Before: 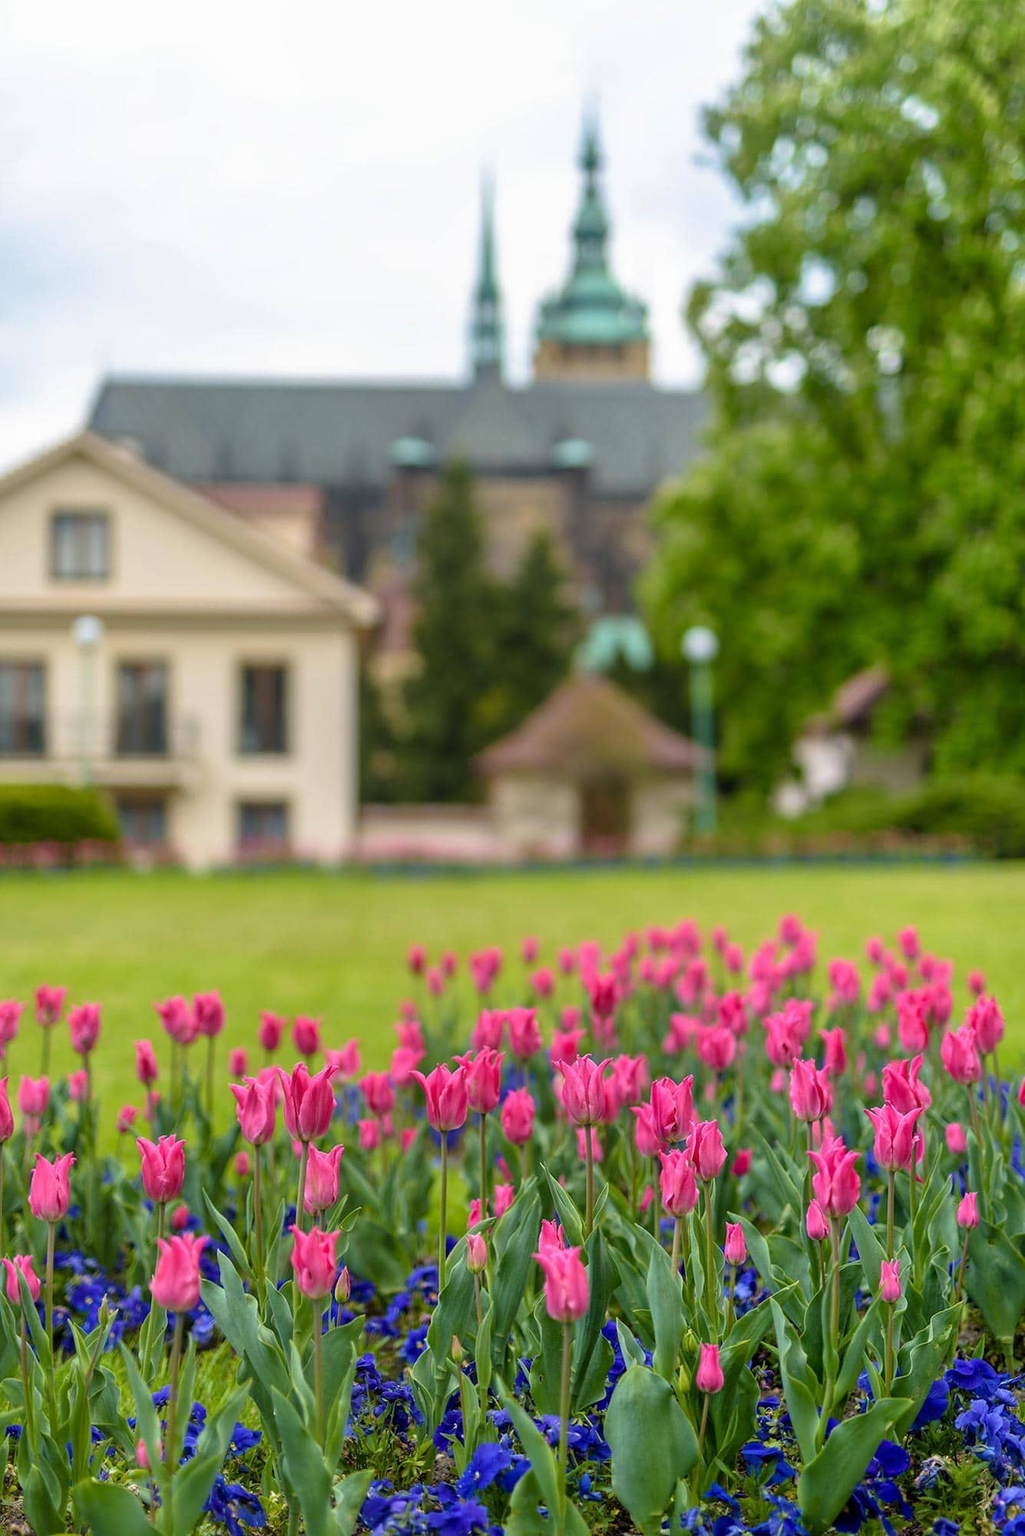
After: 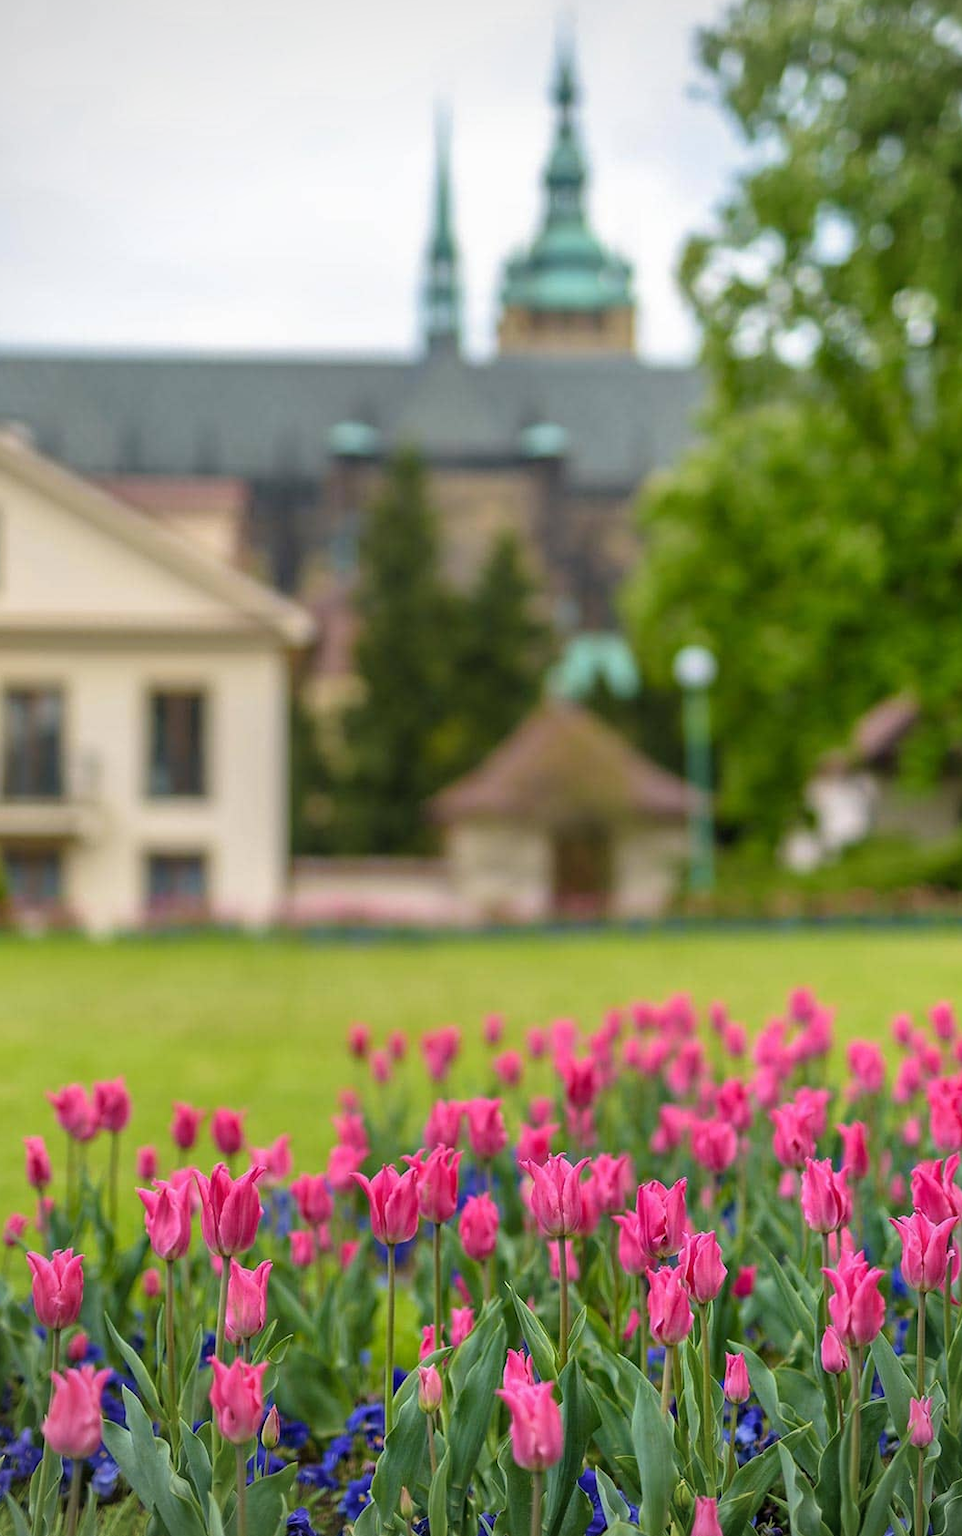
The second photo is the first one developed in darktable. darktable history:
crop: left 11.225%, top 5.381%, right 9.565%, bottom 10.314%
vignetting: fall-off radius 60.92%
